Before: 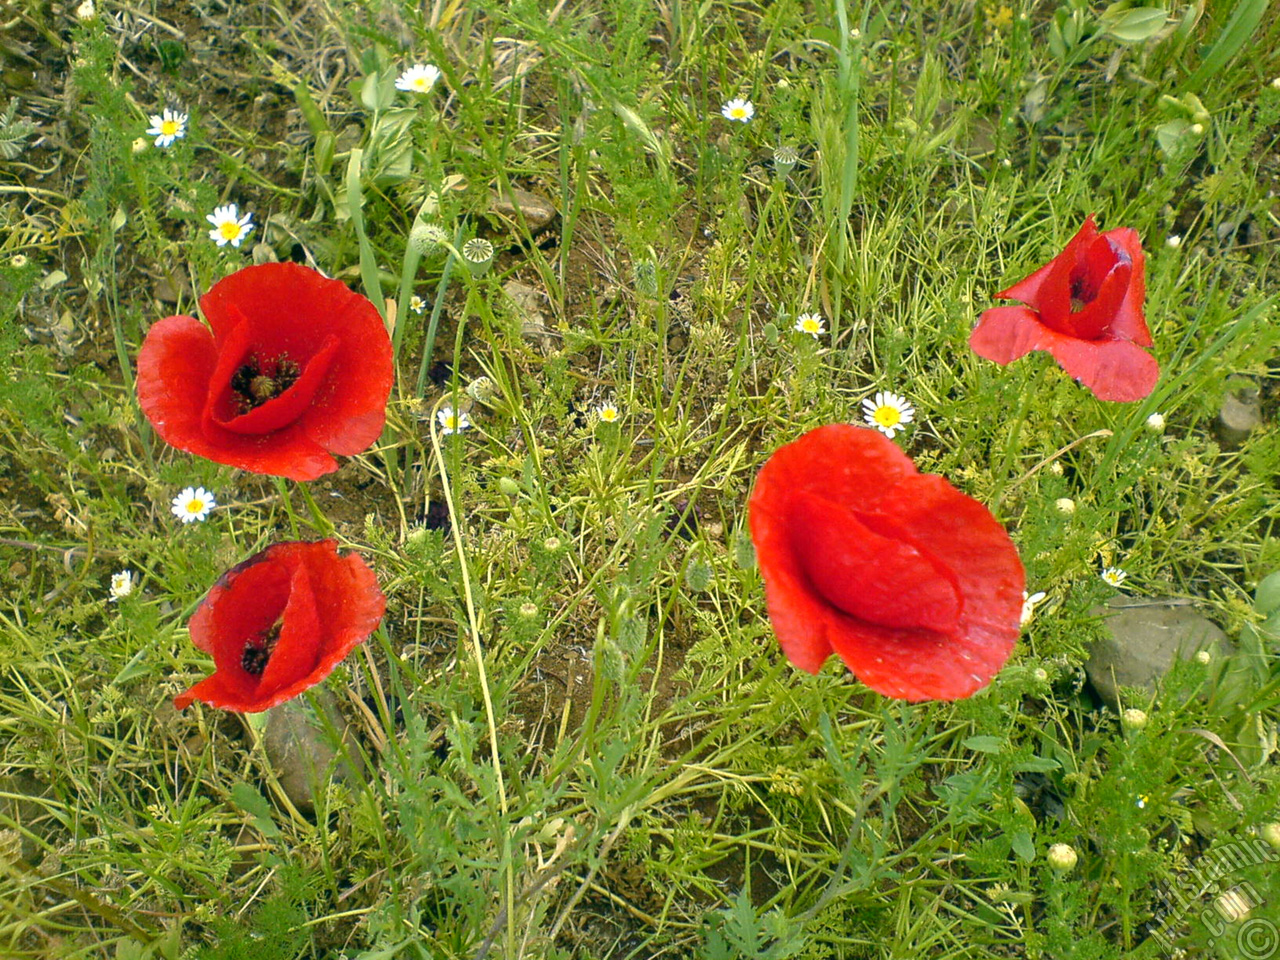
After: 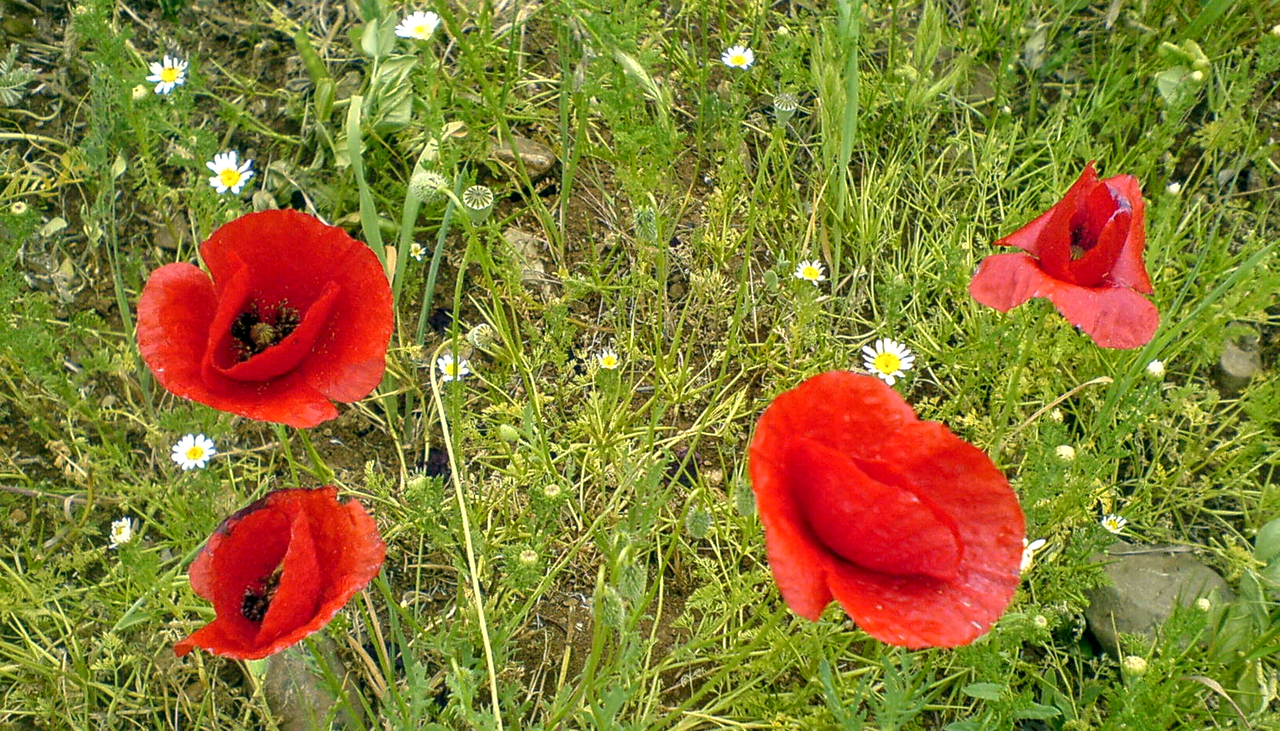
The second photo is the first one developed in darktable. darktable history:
crop: top 5.594%, bottom 18.169%
local contrast: on, module defaults
sharpen: amount 0.203
